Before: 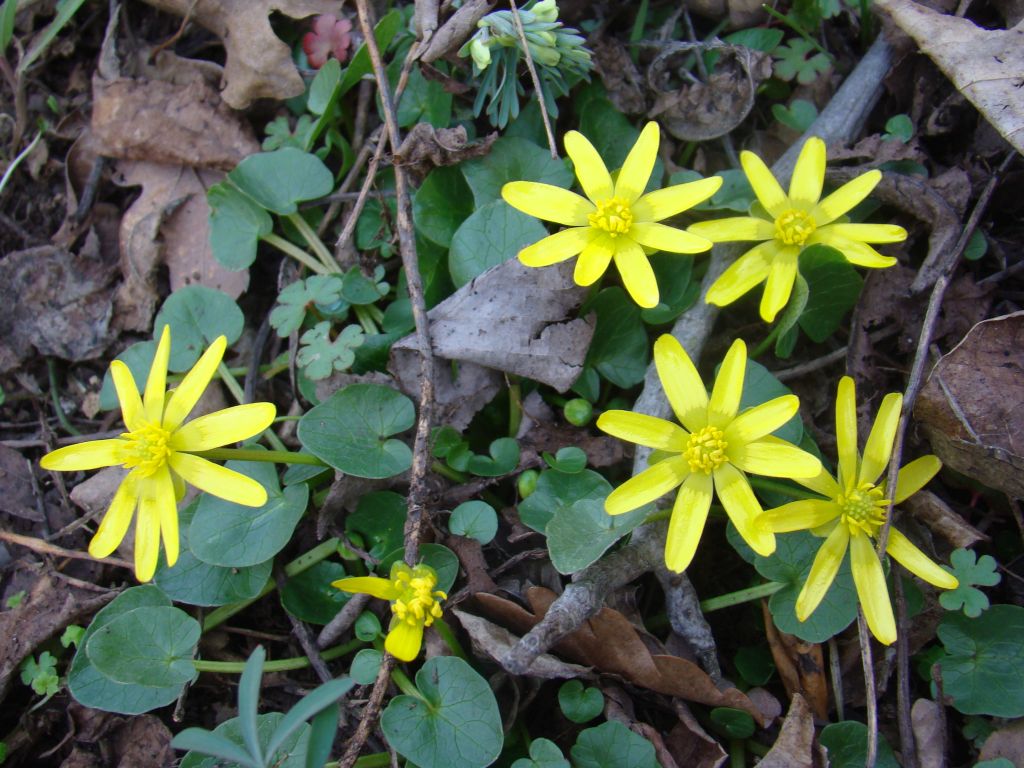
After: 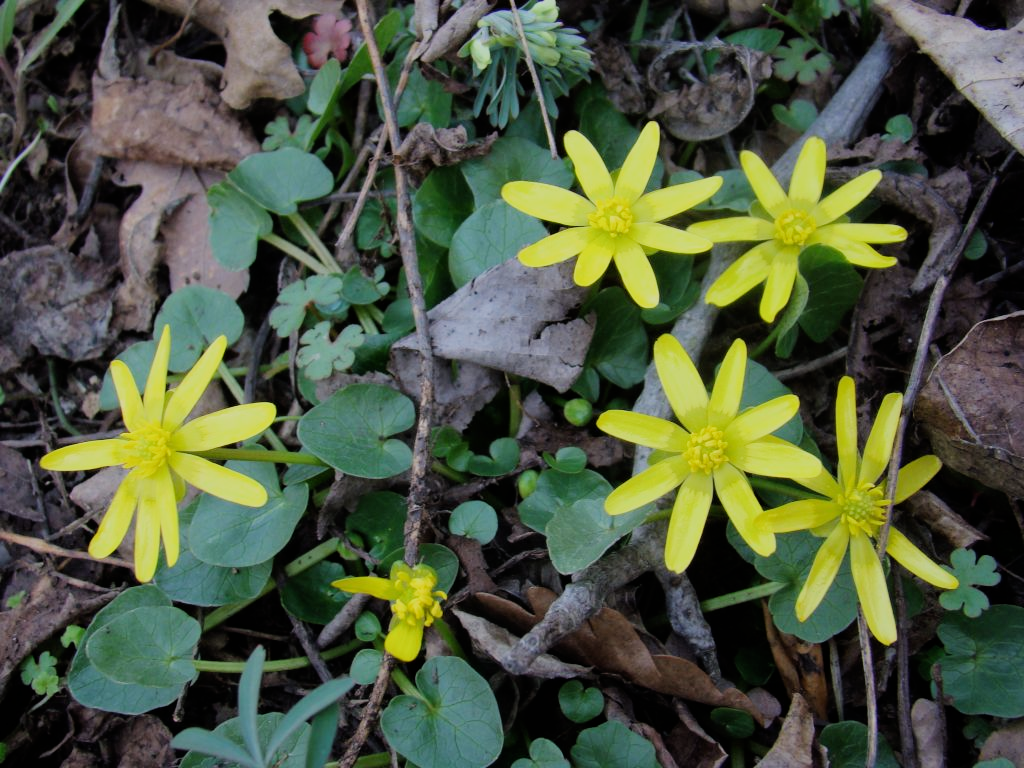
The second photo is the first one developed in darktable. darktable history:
filmic rgb: black relative exposure -7.65 EV, white relative exposure 4.56 EV, hardness 3.61, contrast 1.055
